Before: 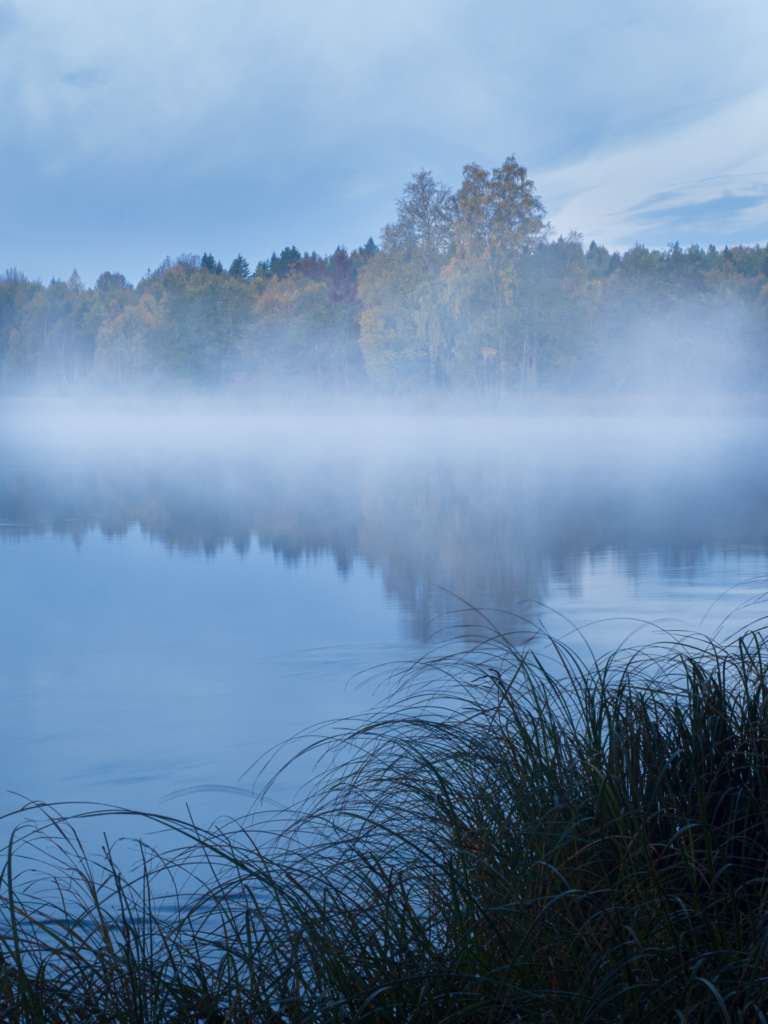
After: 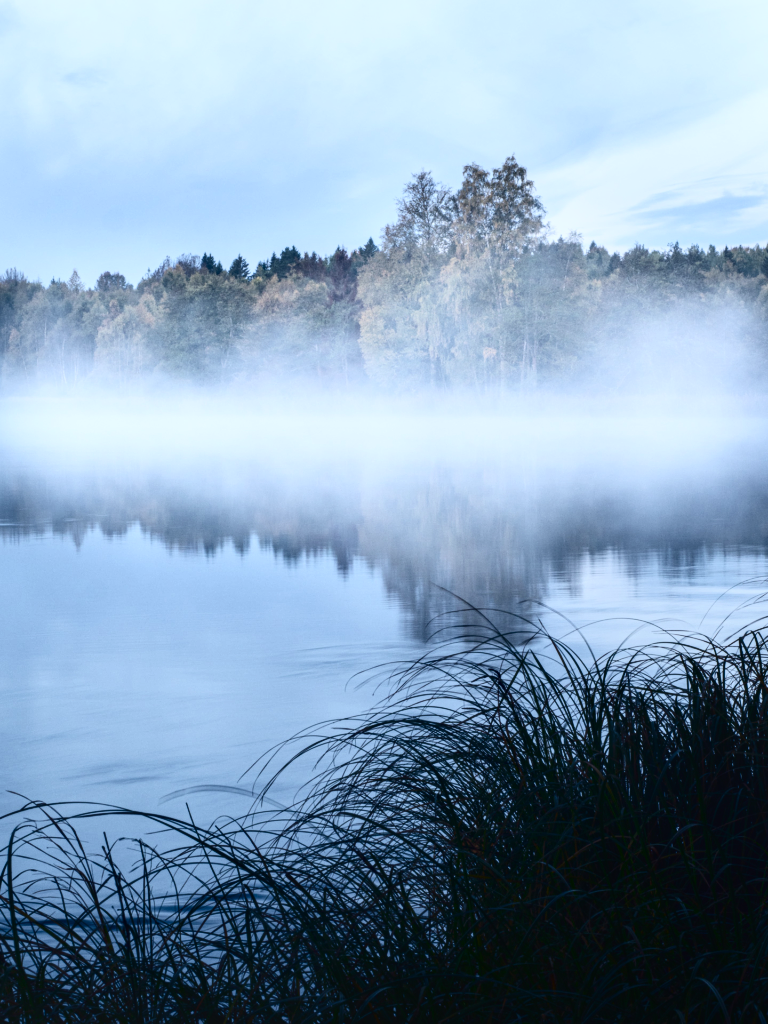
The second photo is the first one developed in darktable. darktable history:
exposure: compensate highlight preservation false
local contrast: on, module defaults
contrast brightness saturation: contrast 0.5, saturation -0.1
